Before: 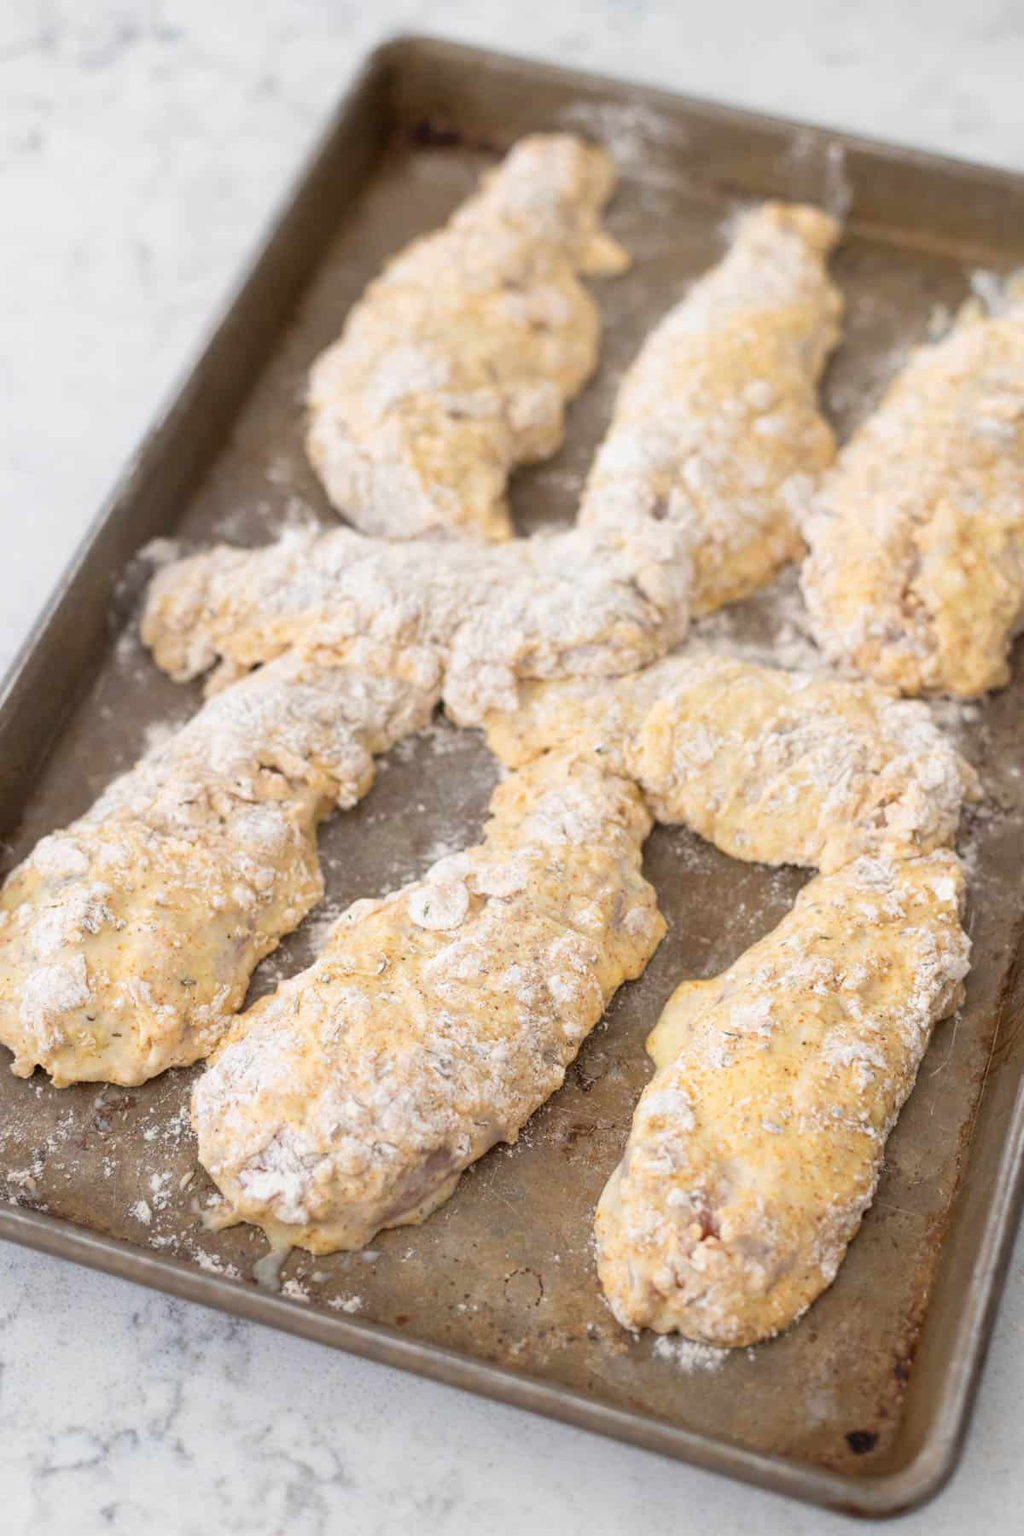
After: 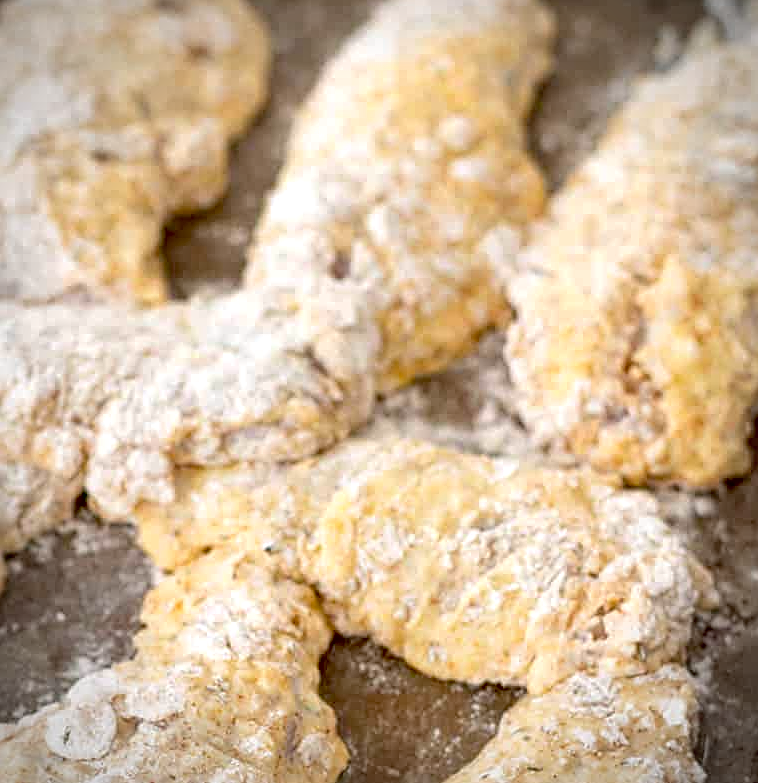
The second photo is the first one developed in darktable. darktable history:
exposure: black level correction 0.027, exposure 0.184 EV, compensate highlight preservation false
crop: left 36.134%, top 18.343%, right 0.667%, bottom 38.139%
contrast brightness saturation: contrast -0.012, brightness -0.012, saturation 0.028
haze removal: compatibility mode true, adaptive false
vignetting: unbound false
local contrast: on, module defaults
sharpen: on, module defaults
